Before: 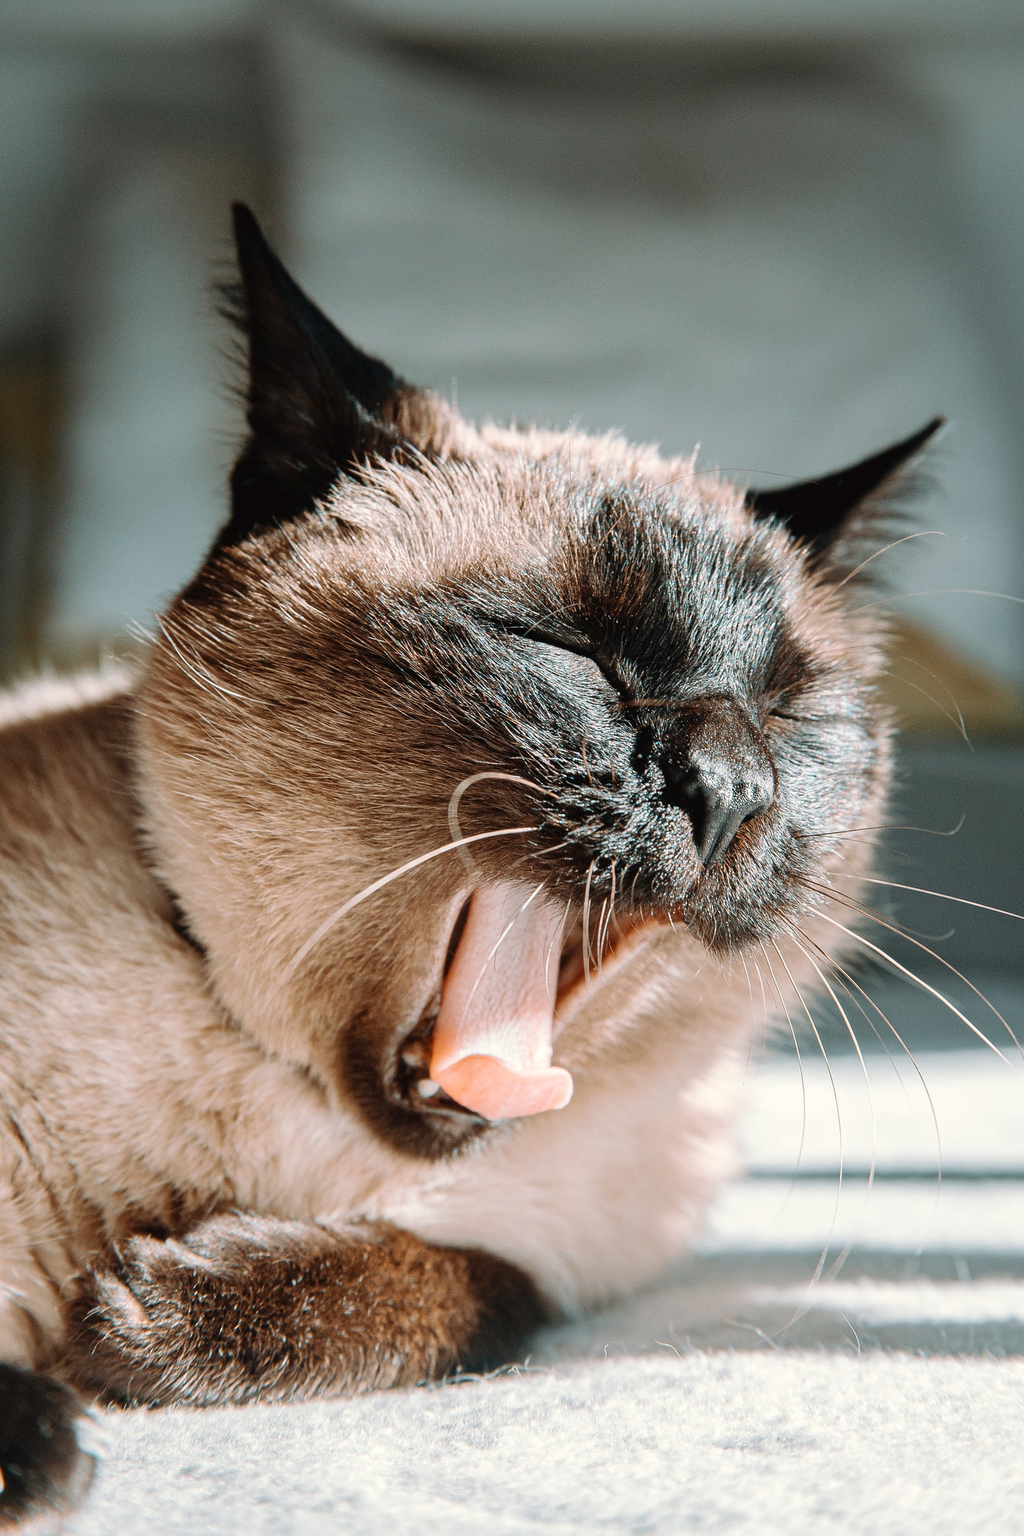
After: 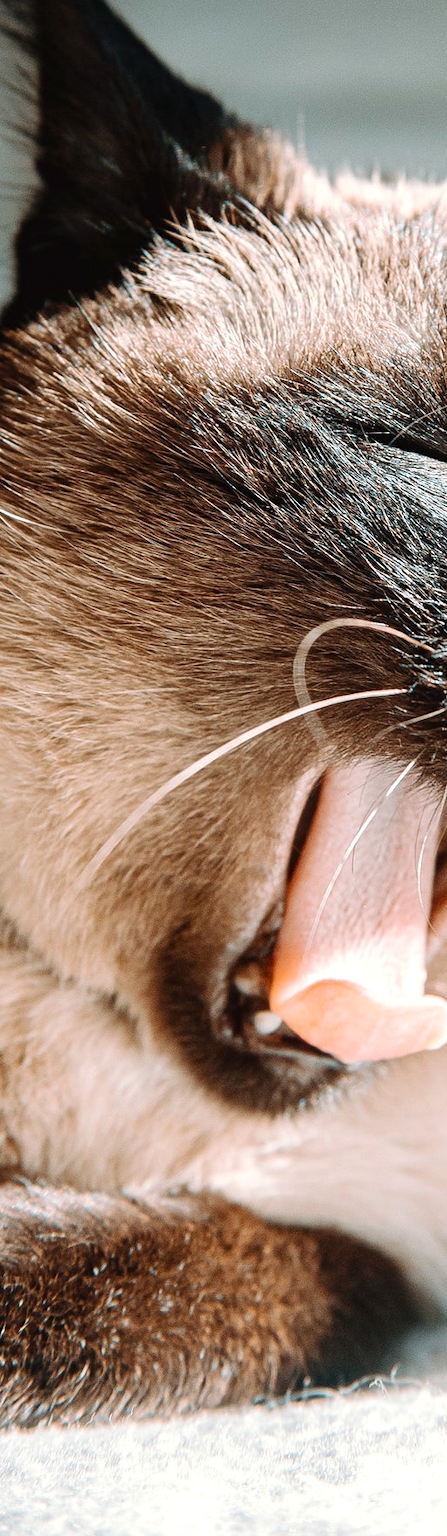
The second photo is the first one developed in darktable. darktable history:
crop and rotate: left 21.418%, top 18.804%, right 44.391%, bottom 2.976%
levels: levels [0, 0.474, 0.947]
contrast brightness saturation: contrast 0.075
